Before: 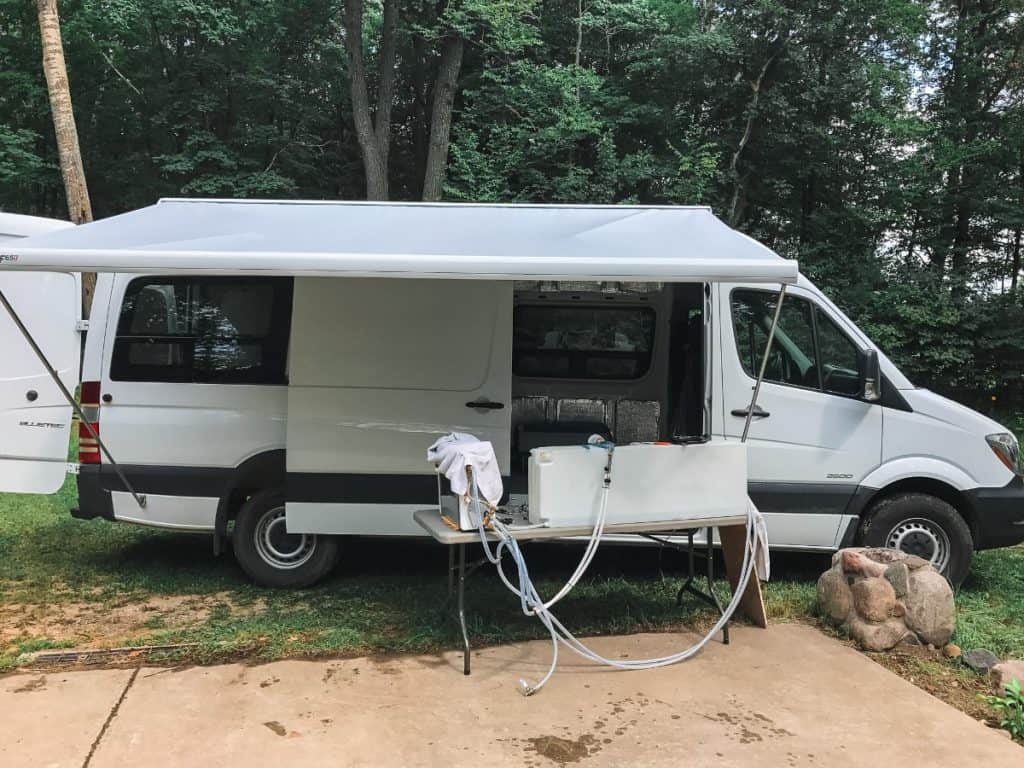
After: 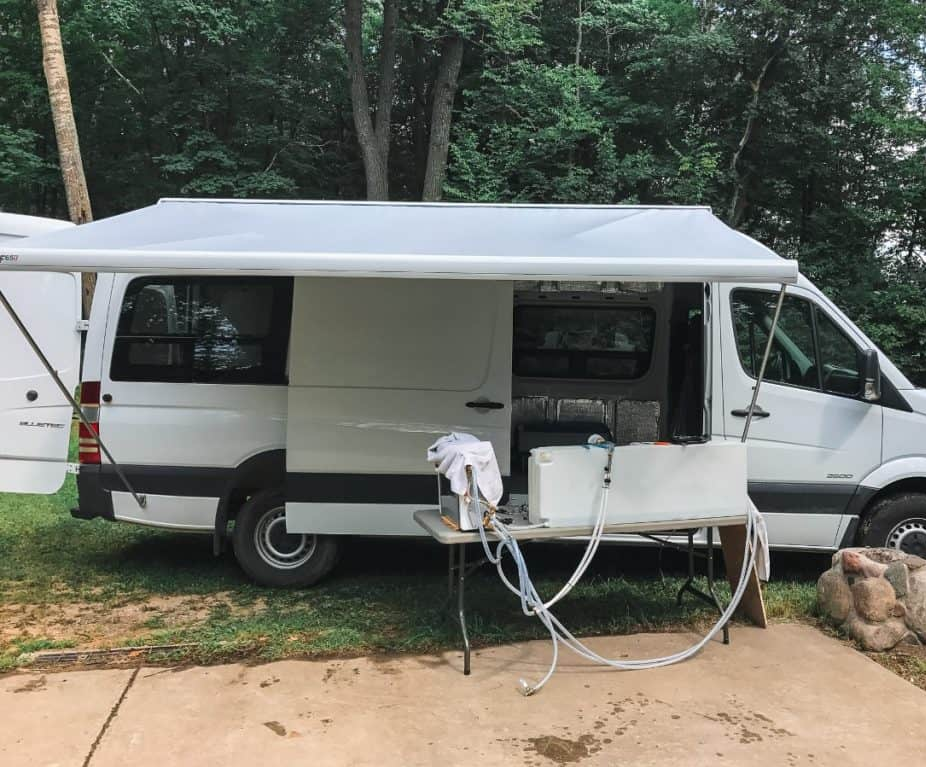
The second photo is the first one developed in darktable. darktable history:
crop: right 9.493%, bottom 0.04%
